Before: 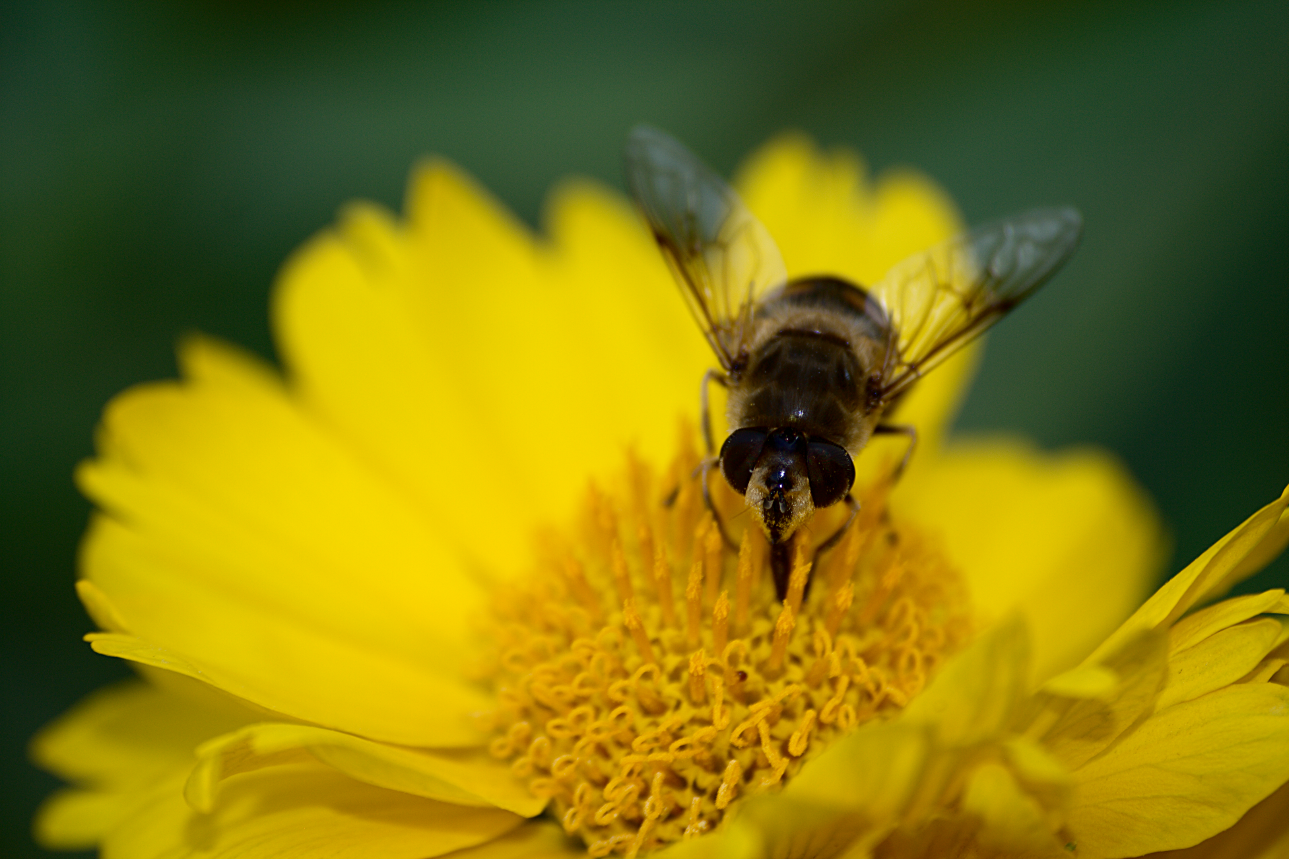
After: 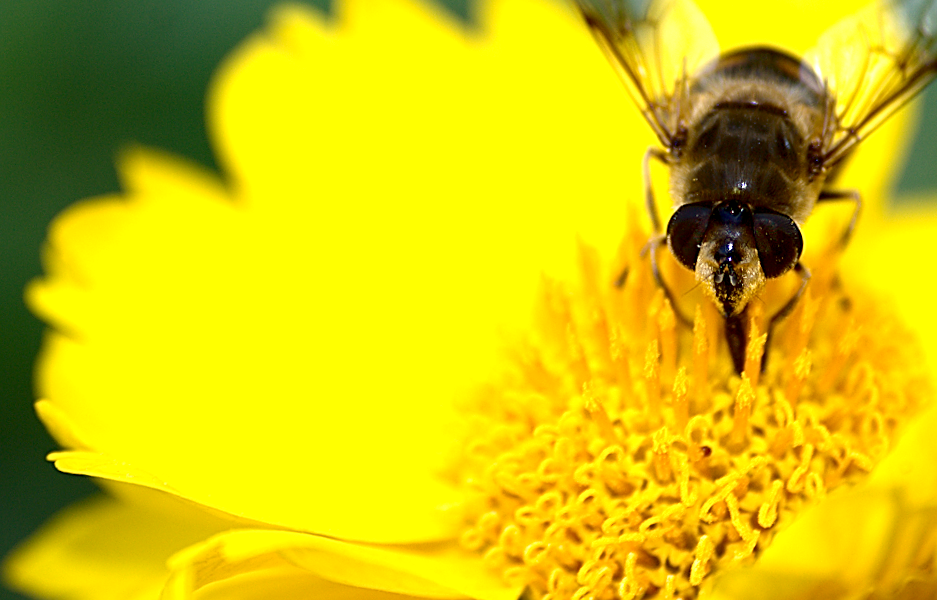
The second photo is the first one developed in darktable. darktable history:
rotate and perspective: rotation -4.2°, shear 0.006, automatic cropping off
exposure: black level correction 0.001, exposure 1.129 EV, compensate exposure bias true, compensate highlight preservation false
contrast equalizer: y [[0.5 ×6], [0.5 ×6], [0.975, 0.964, 0.925, 0.865, 0.793, 0.721], [0 ×6], [0 ×6]]
crop: left 6.488%, top 27.668%, right 24.183%, bottom 8.656%
sharpen: on, module defaults
